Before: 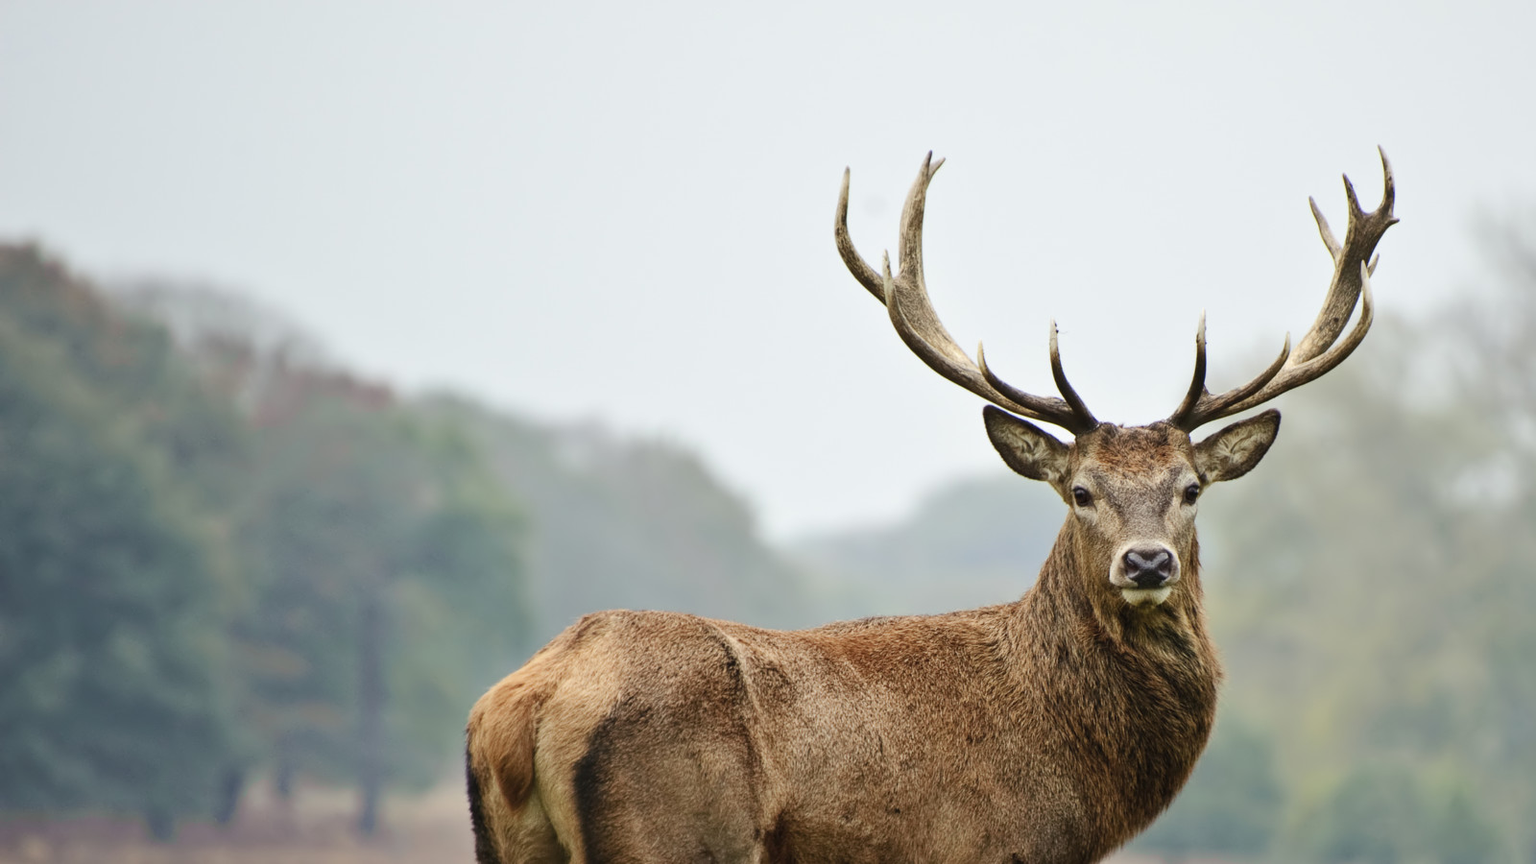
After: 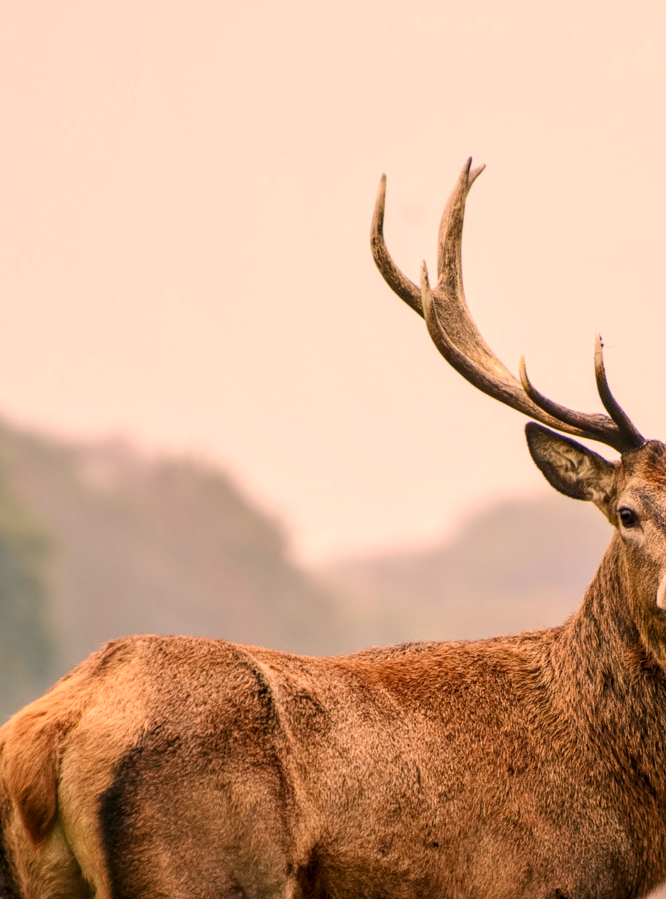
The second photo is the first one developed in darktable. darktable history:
color correction: highlights a* 21.88, highlights b* 22.25
local contrast: on, module defaults
crop: left 31.229%, right 27.105%
